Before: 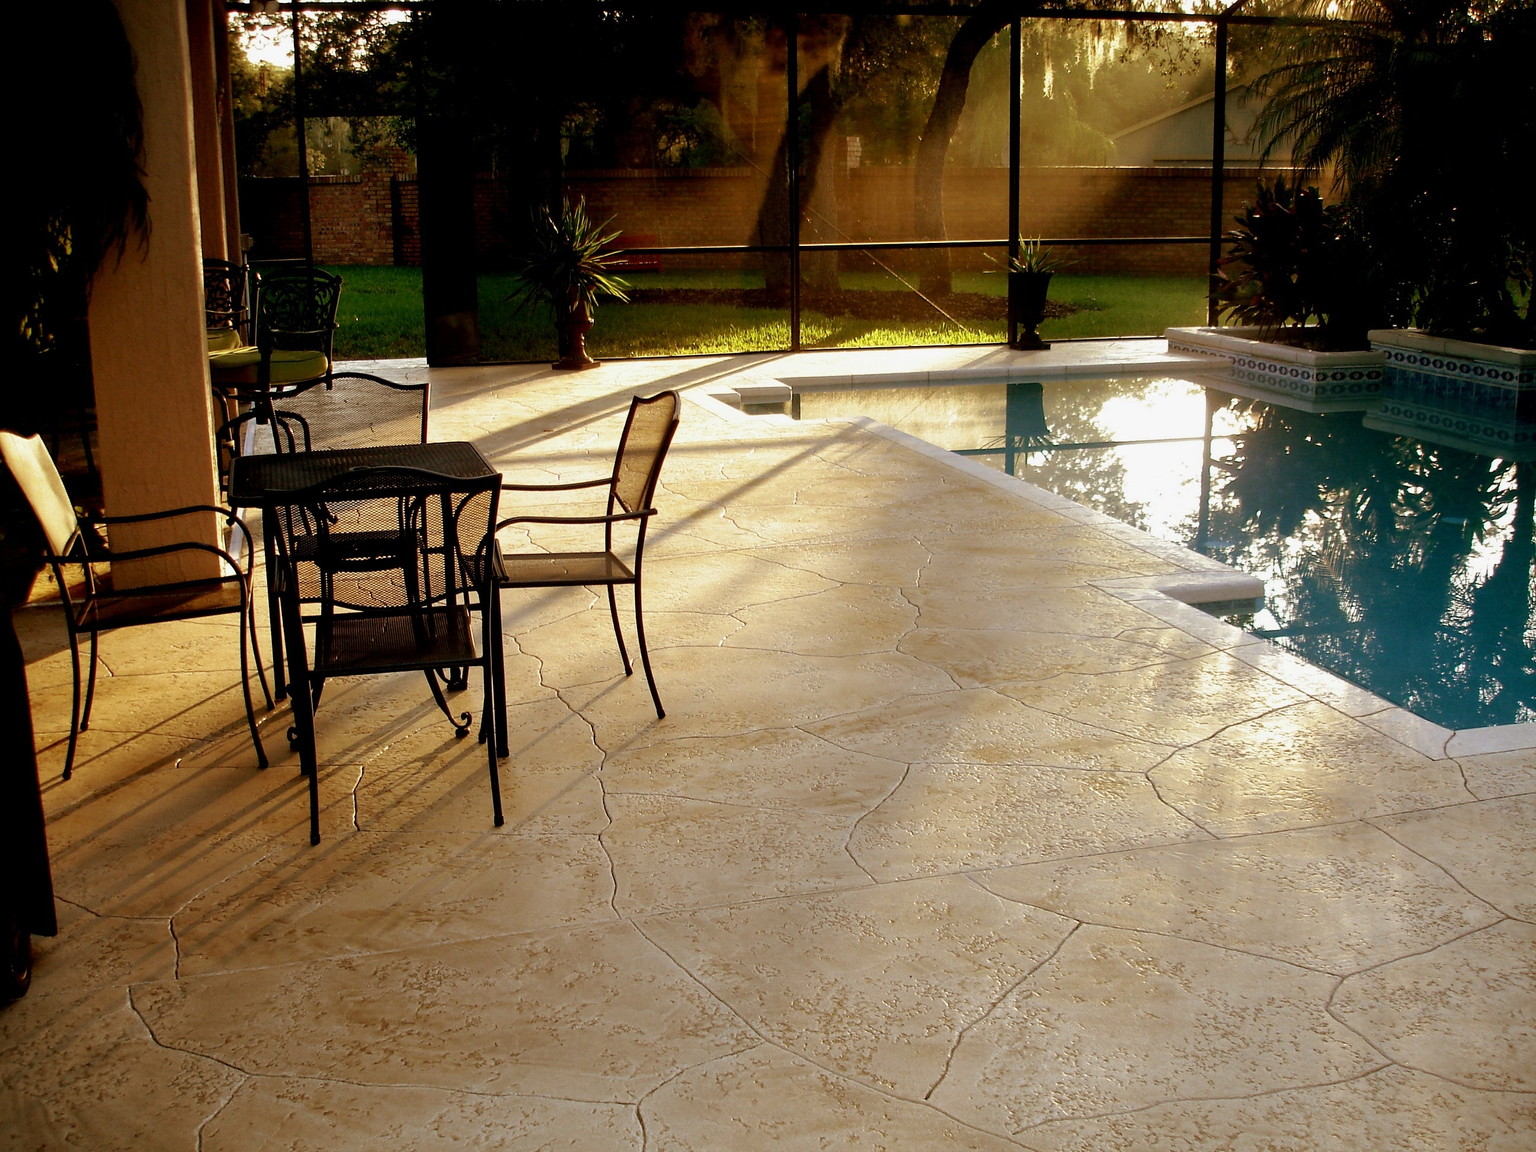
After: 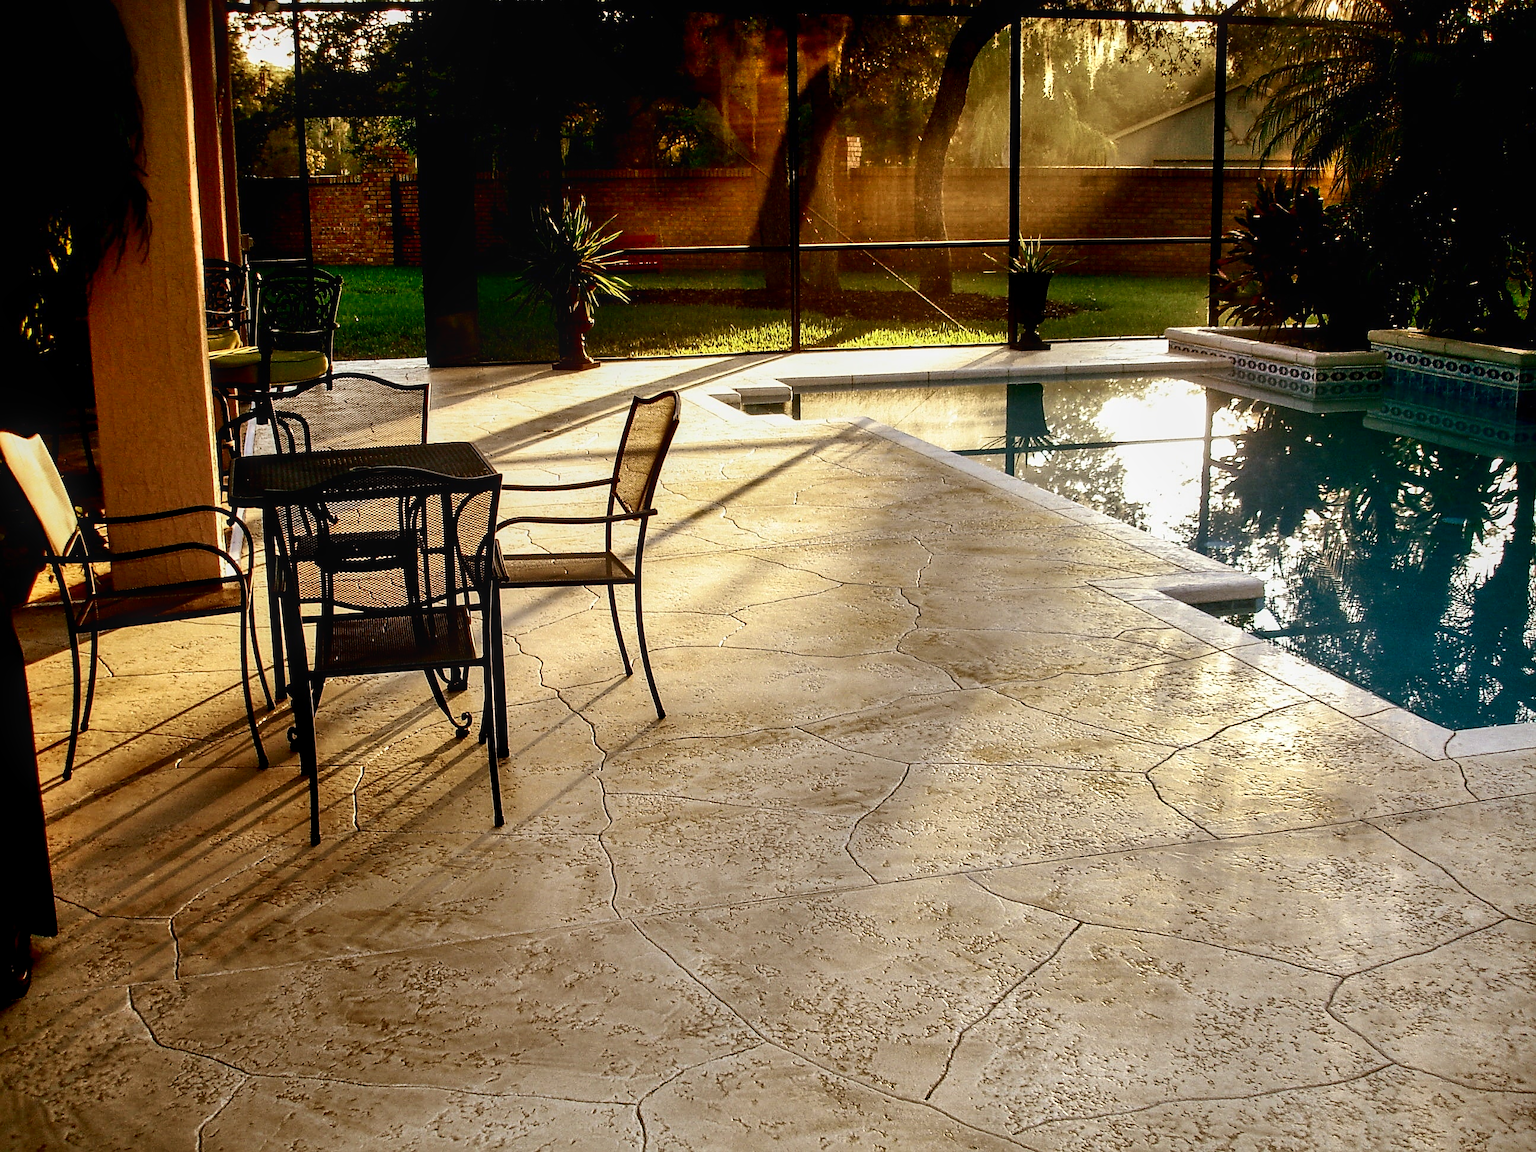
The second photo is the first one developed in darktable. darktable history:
local contrast: on, module defaults
shadows and highlights: soften with gaussian
contrast brightness saturation: contrast 0.295
sharpen: on, module defaults
